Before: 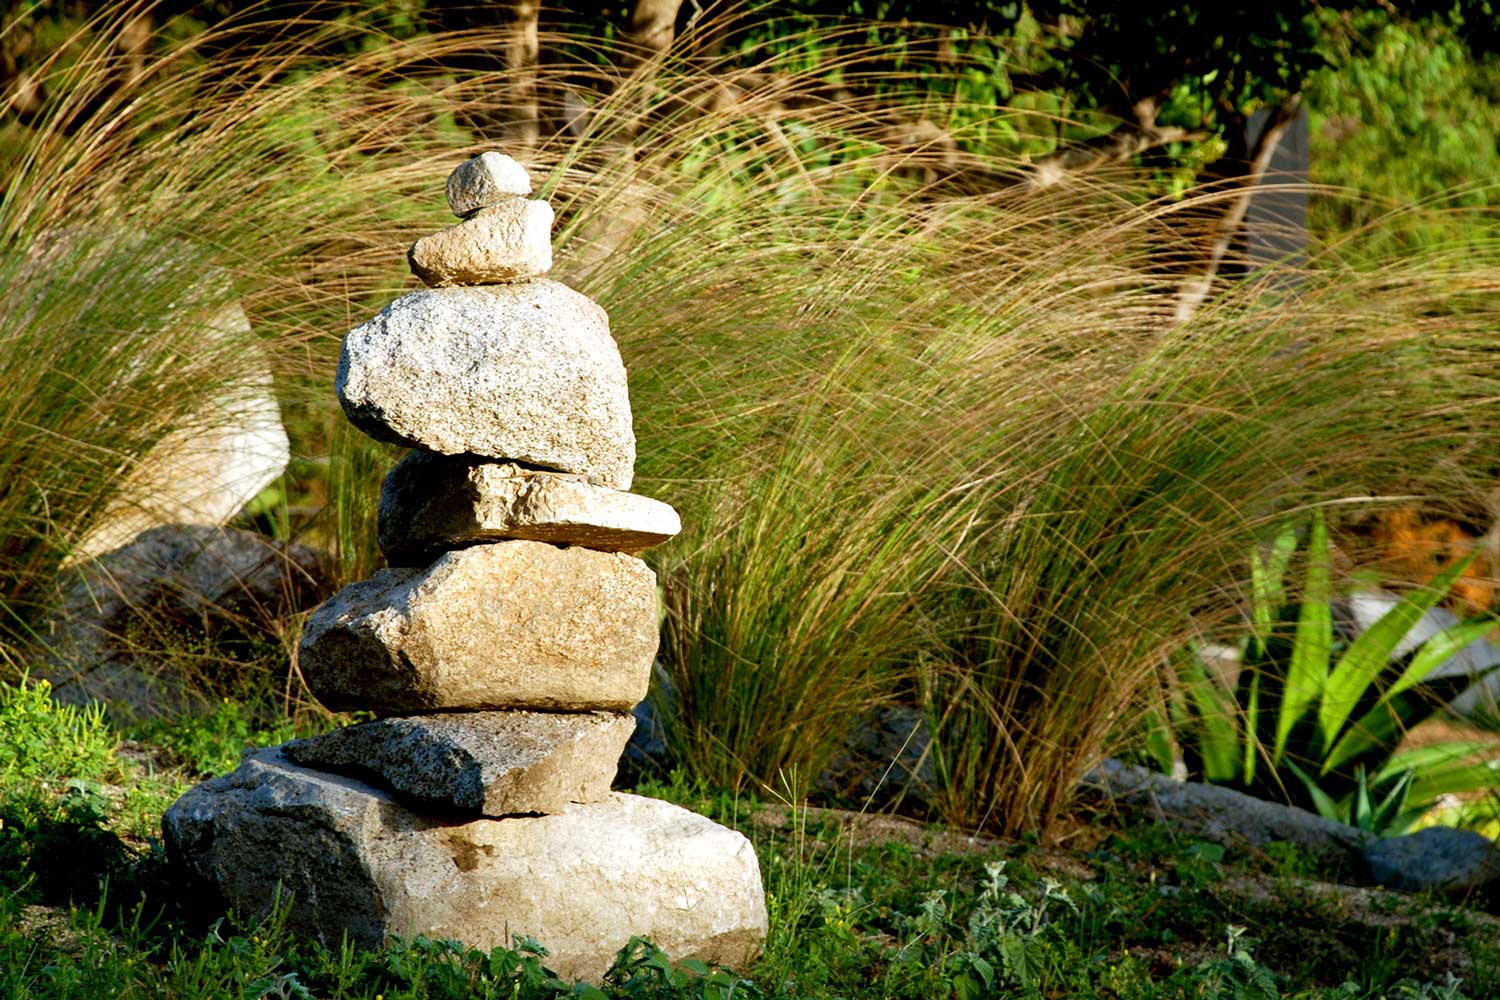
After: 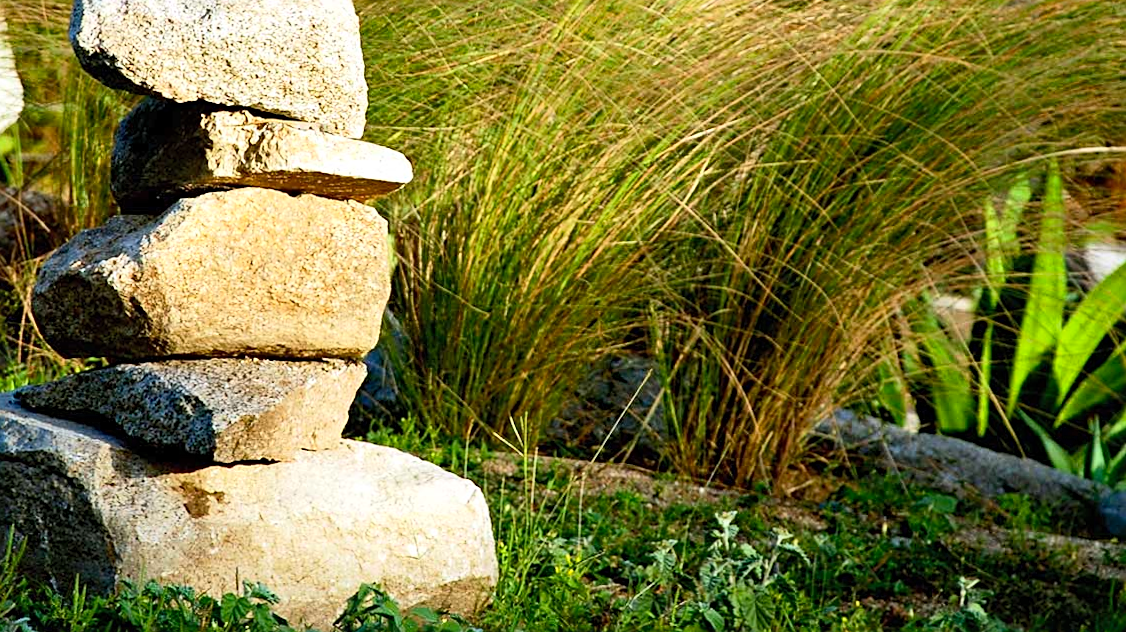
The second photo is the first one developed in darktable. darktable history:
rotate and perspective: rotation 0.192°, lens shift (horizontal) -0.015, crop left 0.005, crop right 0.996, crop top 0.006, crop bottom 0.99
crop and rotate: left 17.299%, top 35.115%, right 7.015%, bottom 1.024%
contrast brightness saturation: contrast 0.2, brightness 0.16, saturation 0.22
sharpen: on, module defaults
